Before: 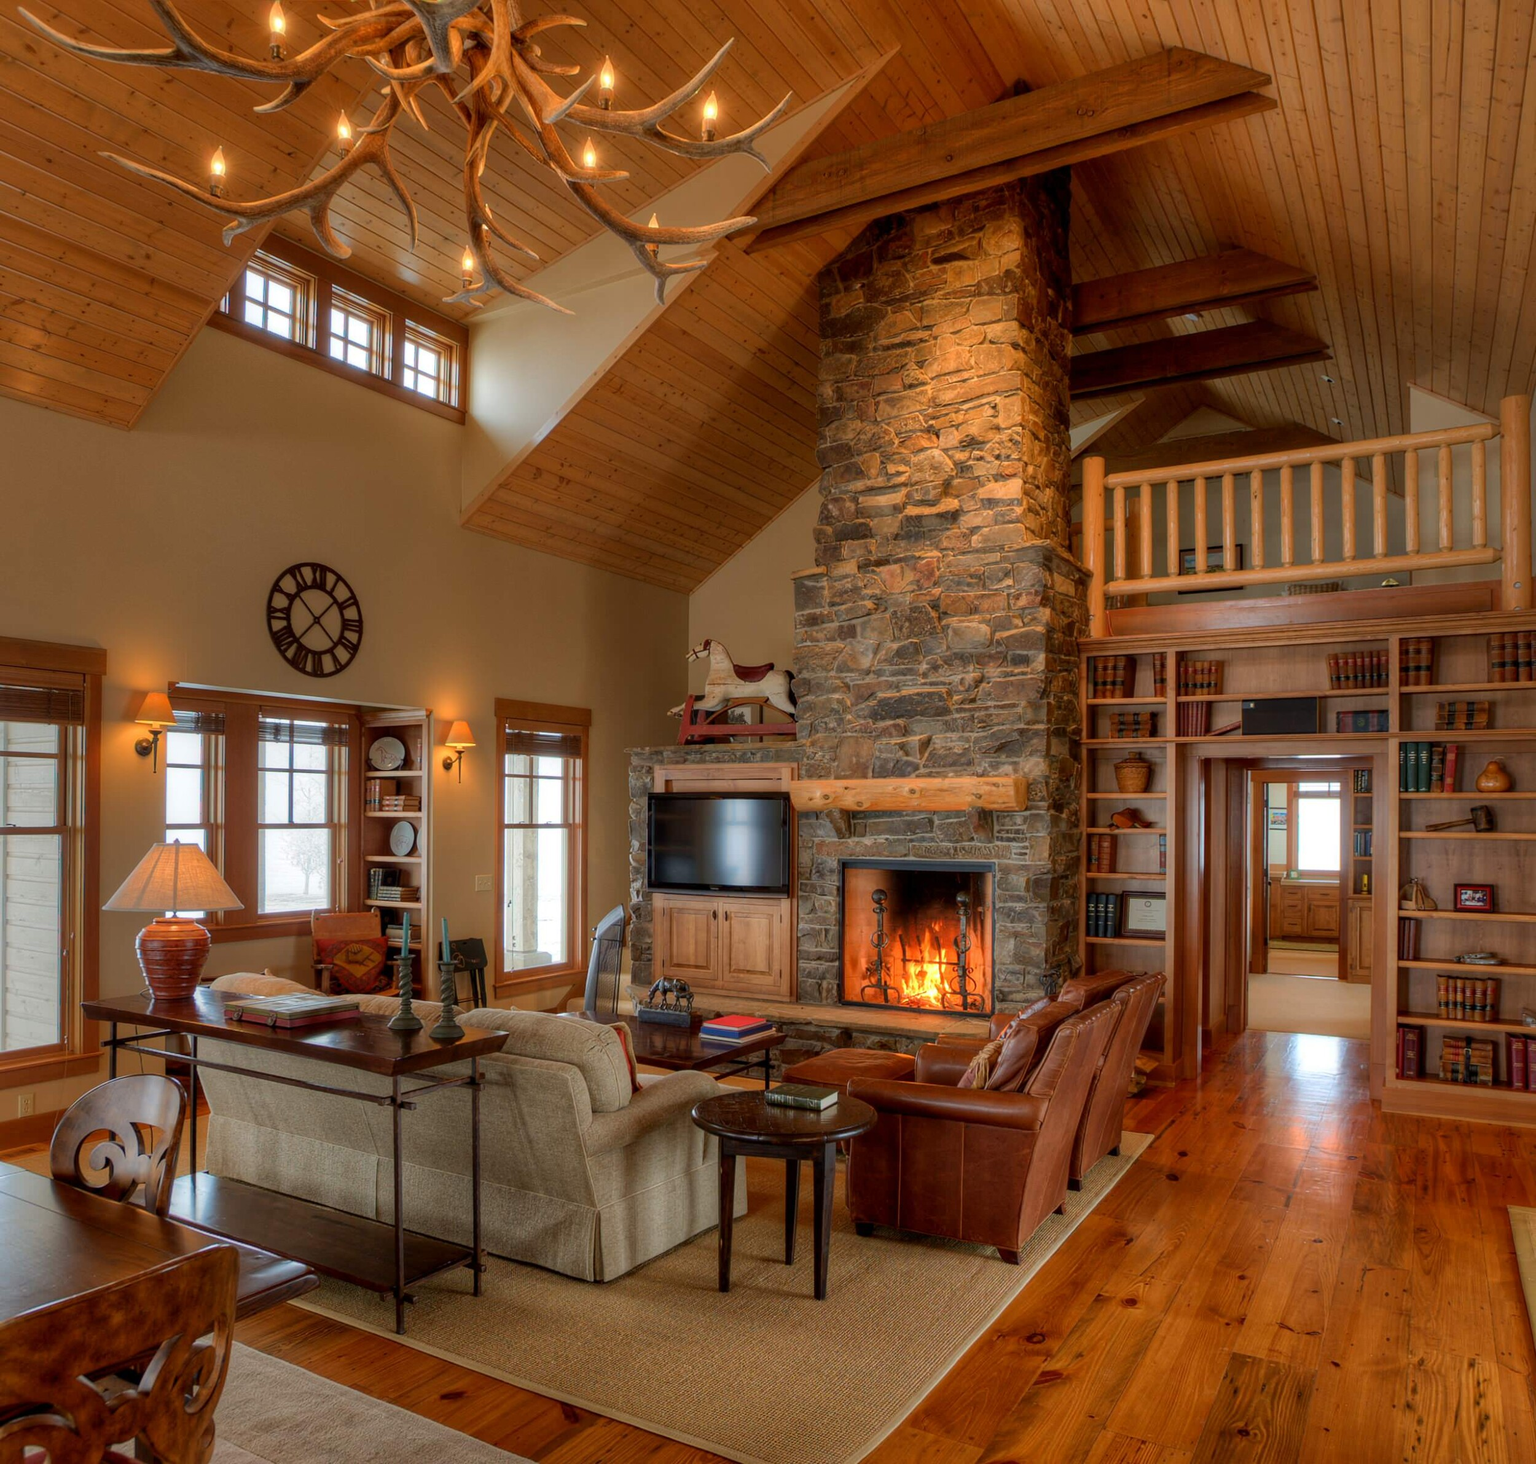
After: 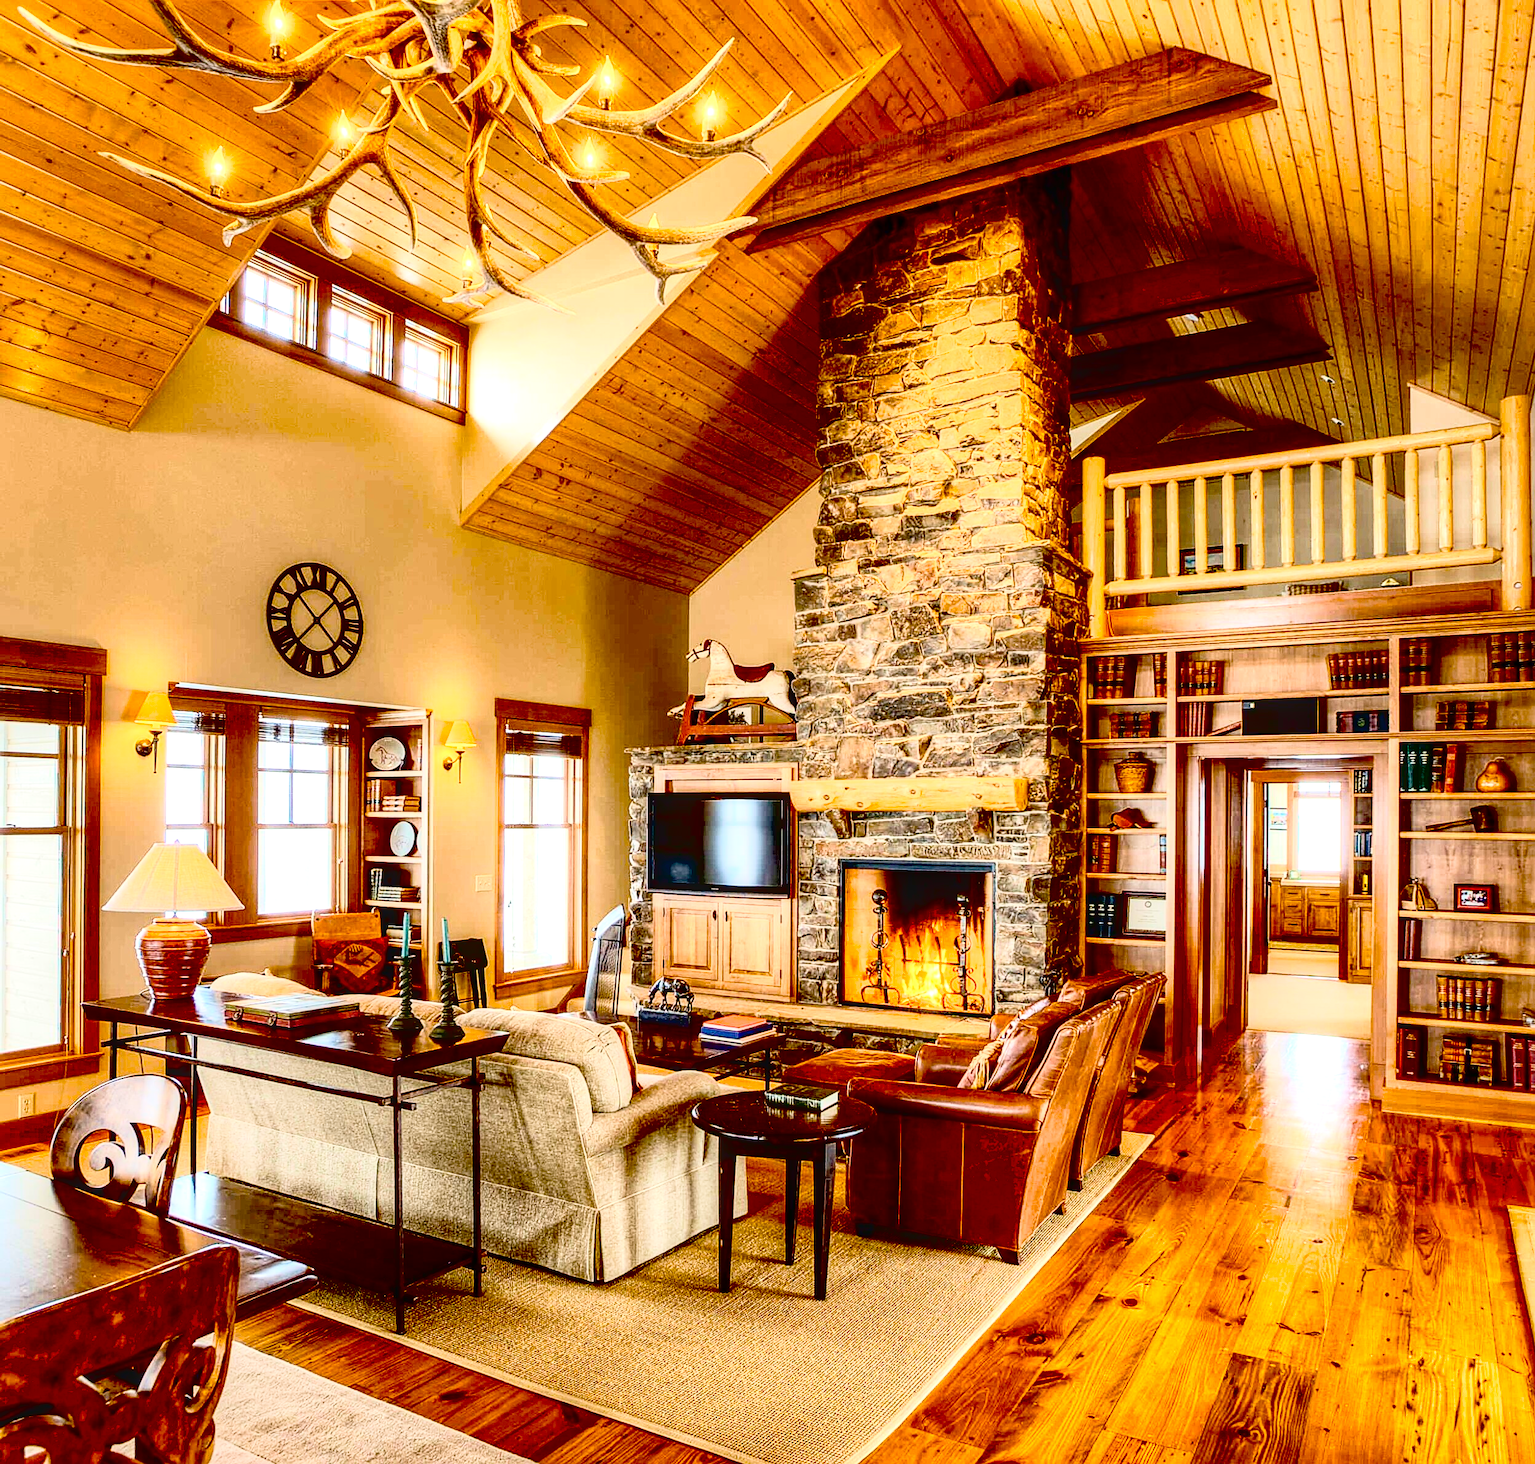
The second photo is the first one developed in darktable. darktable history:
local contrast: on, module defaults
tone equalizer: -8 EV -0.419 EV, -7 EV -0.396 EV, -6 EV -0.339 EV, -5 EV -0.221 EV, -3 EV 0.252 EV, -2 EV 0.323 EV, -1 EV 0.38 EV, +0 EV 0.44 EV
sharpen: on, module defaults
velvia: on, module defaults
contrast brightness saturation: contrast 0.422, brightness 0.561, saturation -0.192
exposure: black level correction 0.034, exposure 0.908 EV, compensate highlight preservation false
